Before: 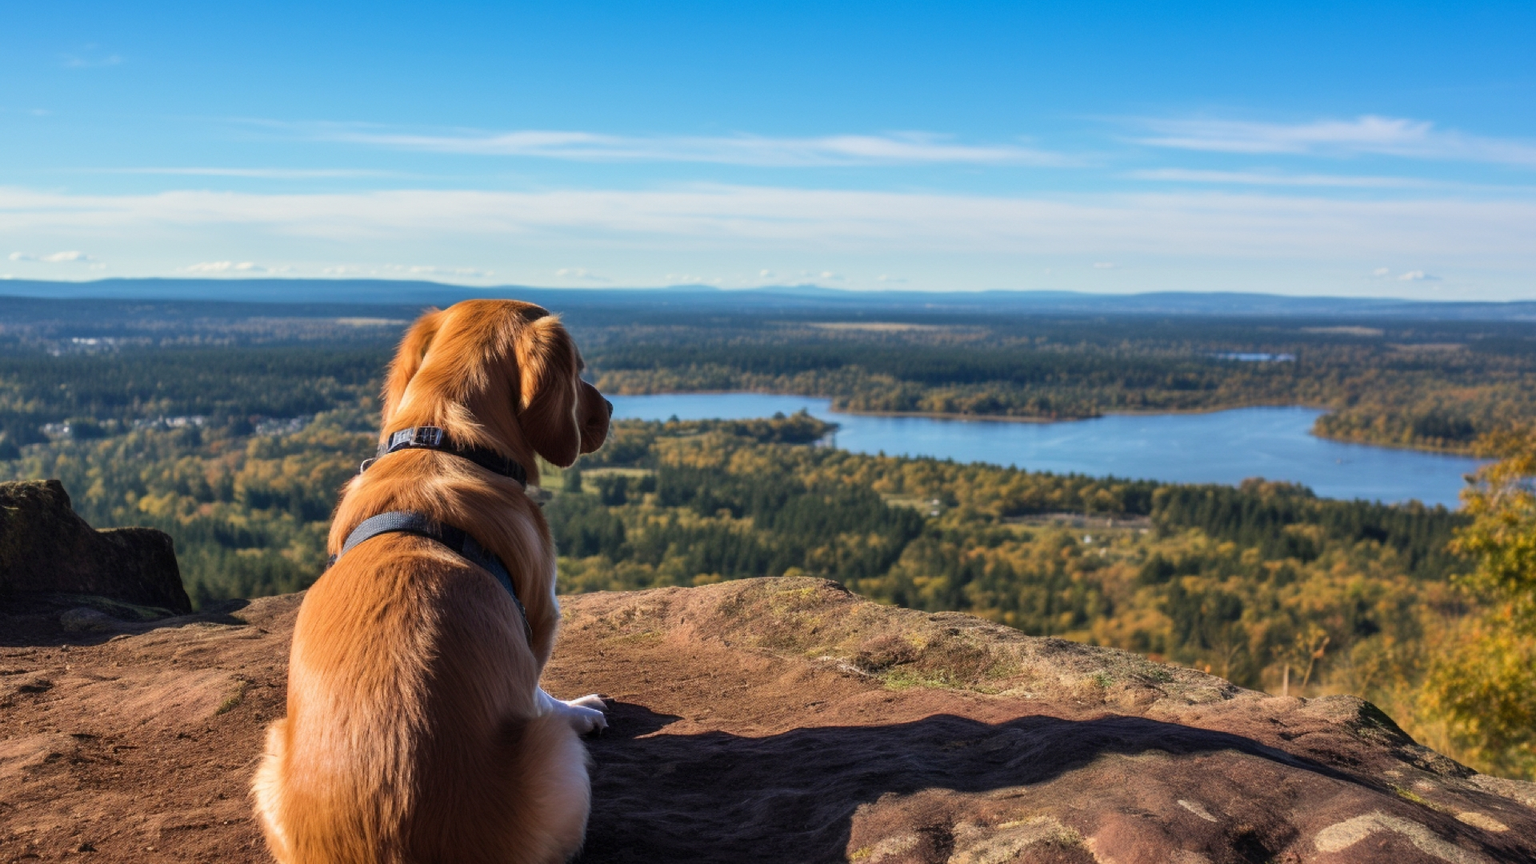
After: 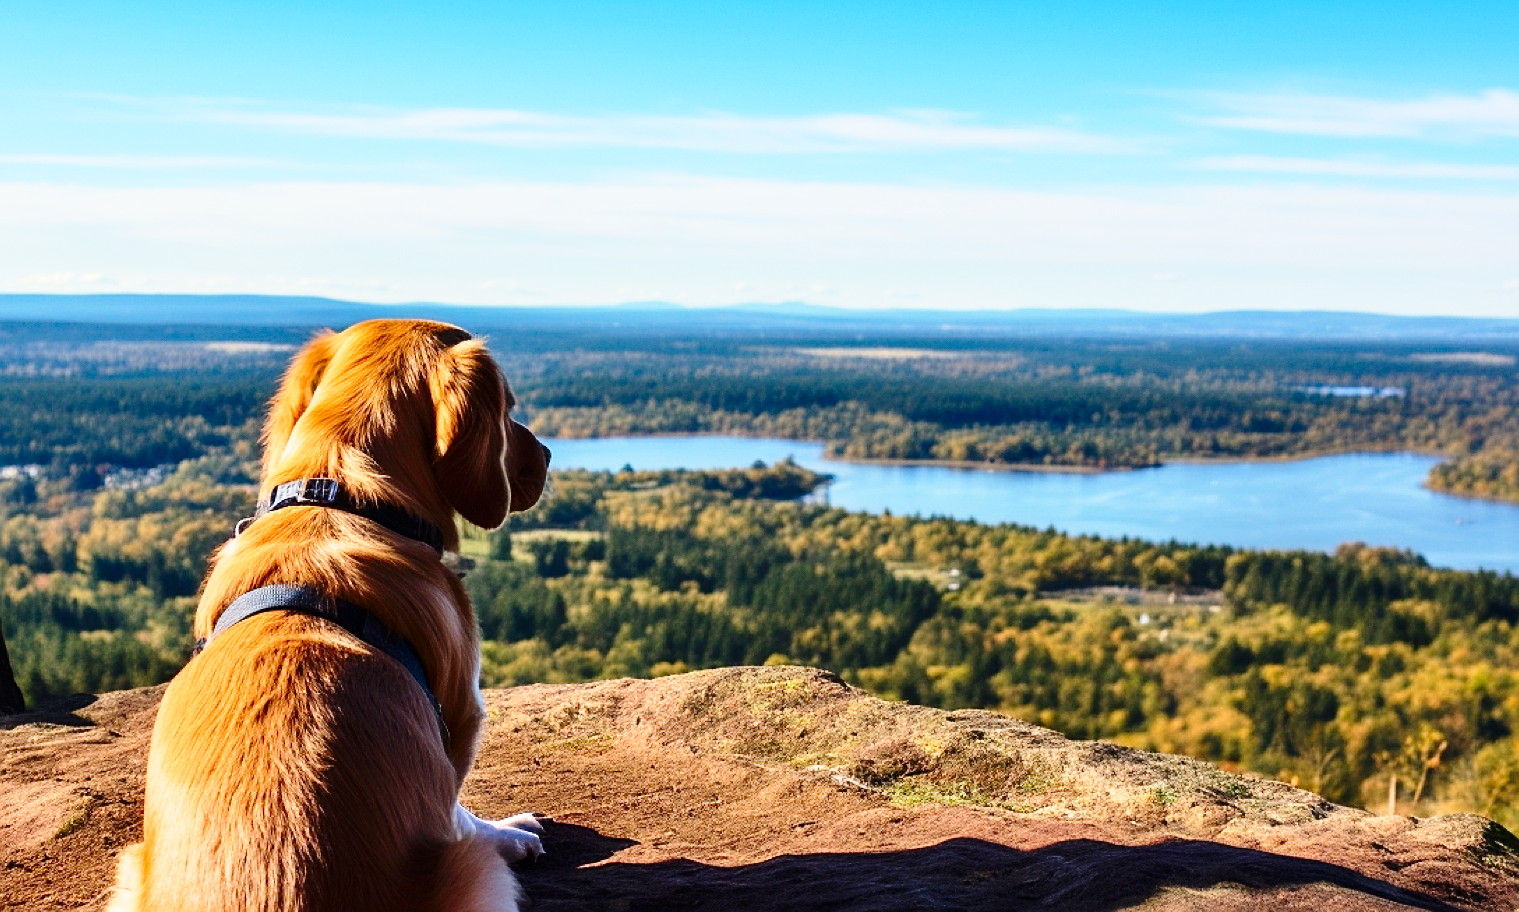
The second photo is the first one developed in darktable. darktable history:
sharpen: on, module defaults
base curve: curves: ch0 [(0, 0) (0.028, 0.03) (0.121, 0.232) (0.46, 0.748) (0.859, 0.968) (1, 1)], preserve colors none
contrast brightness saturation: contrast 0.135, brightness -0.052, saturation 0.161
crop: left 11.248%, top 5.107%, right 9.597%, bottom 10.424%
